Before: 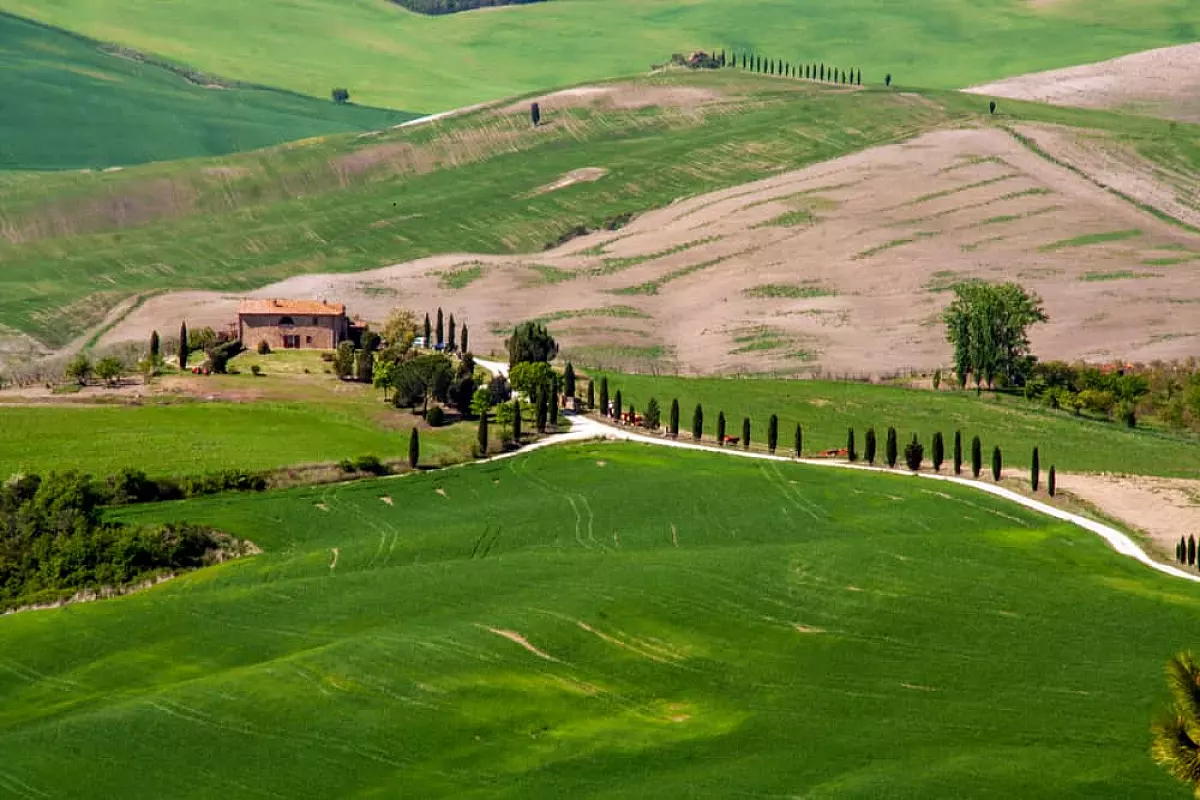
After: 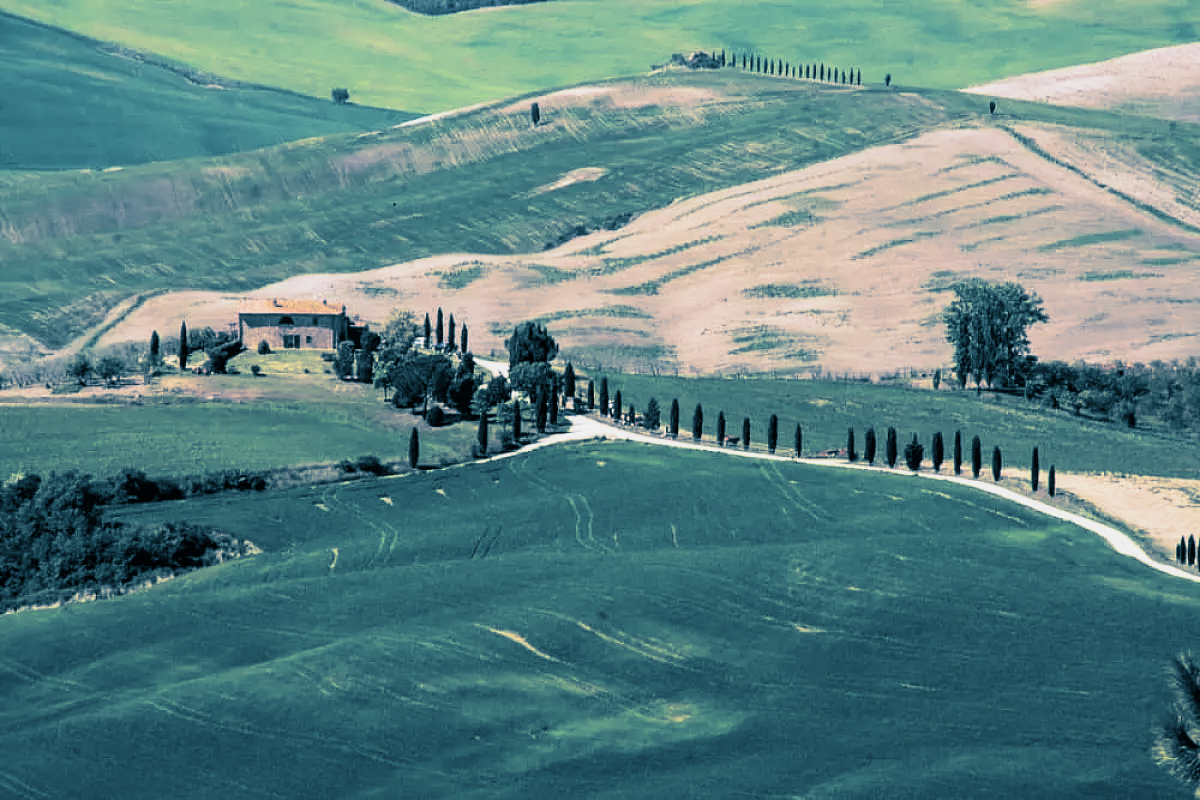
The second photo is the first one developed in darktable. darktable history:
base curve: curves: ch0 [(0, 0) (0.088, 0.125) (0.176, 0.251) (0.354, 0.501) (0.613, 0.749) (1, 0.877)], preserve colors none
white balance: red 0.988, blue 1.017
split-toning: shadows › hue 212.4°, balance -70
color balance rgb: linear chroma grading › shadows -3%, linear chroma grading › highlights -4%
